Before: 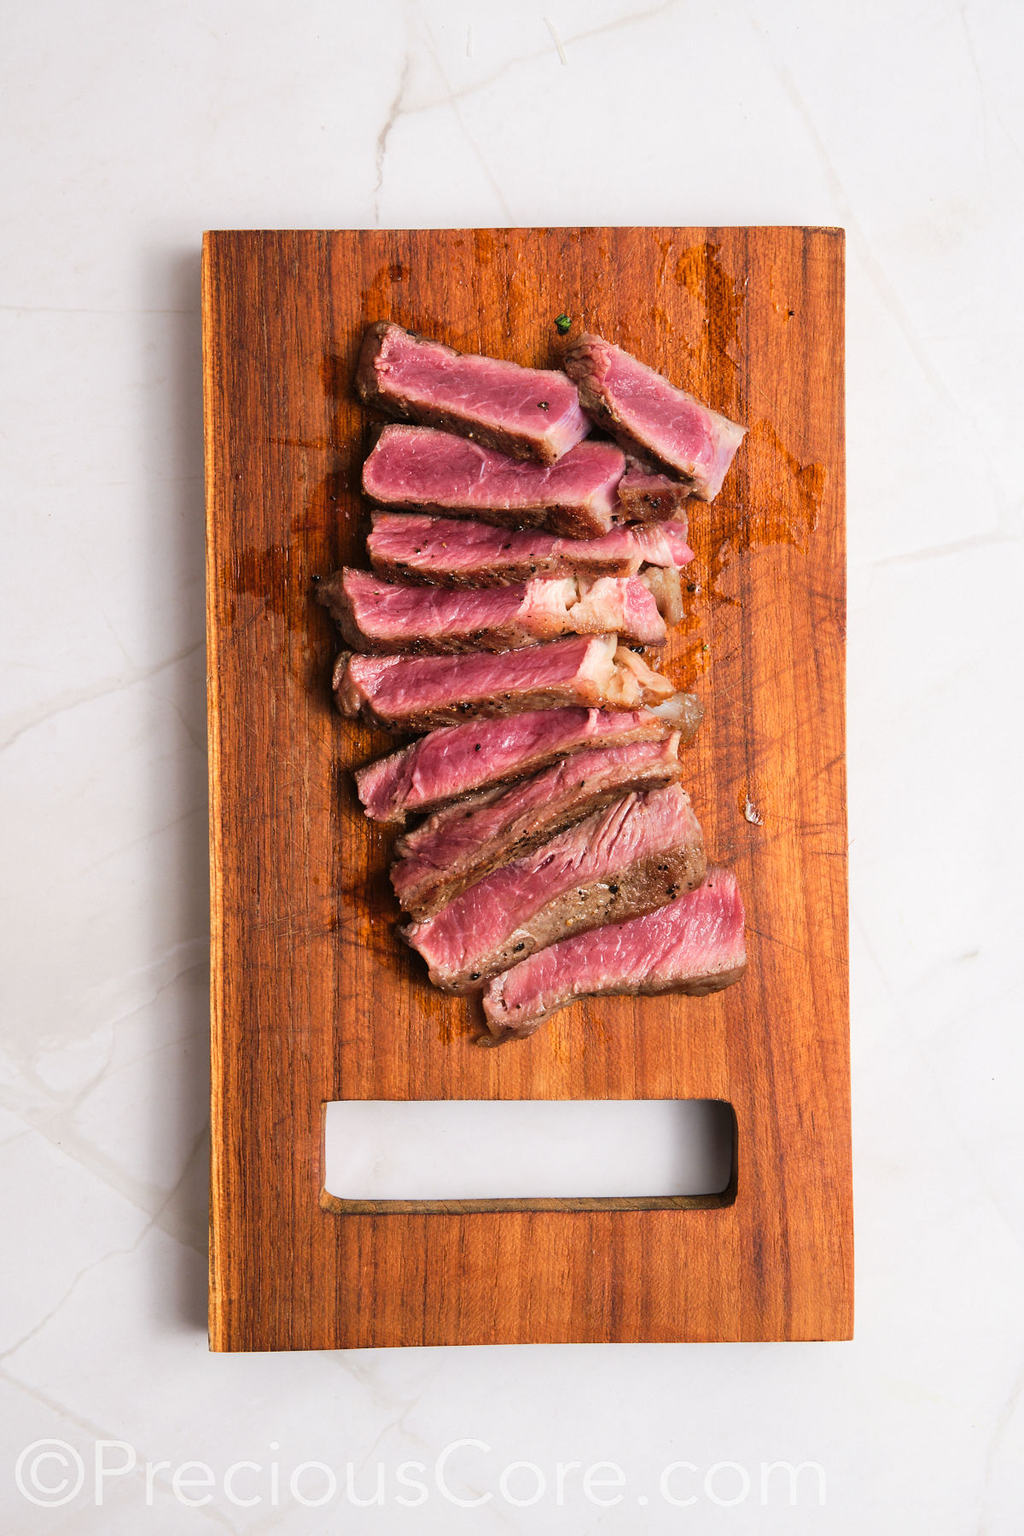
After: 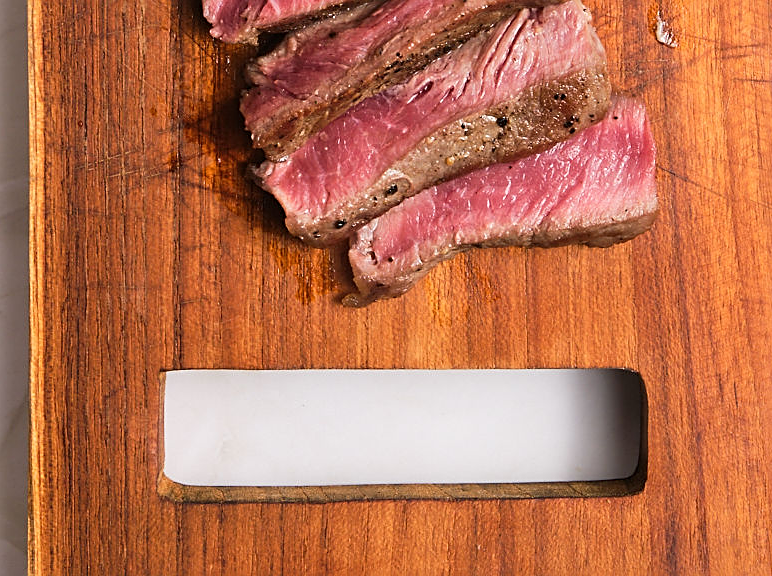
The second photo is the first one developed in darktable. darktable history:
crop: left 18.091%, top 51.13%, right 17.525%, bottom 16.85%
sharpen: on, module defaults
